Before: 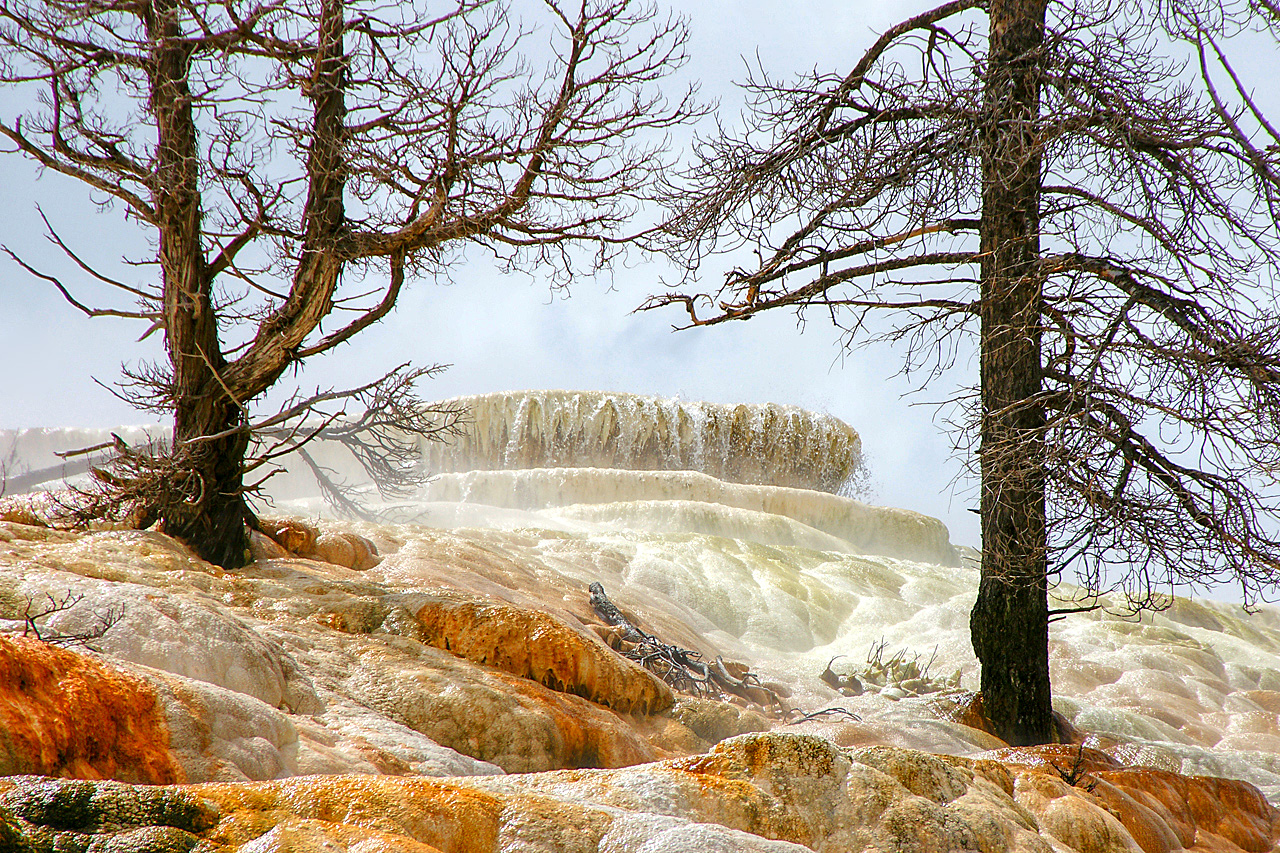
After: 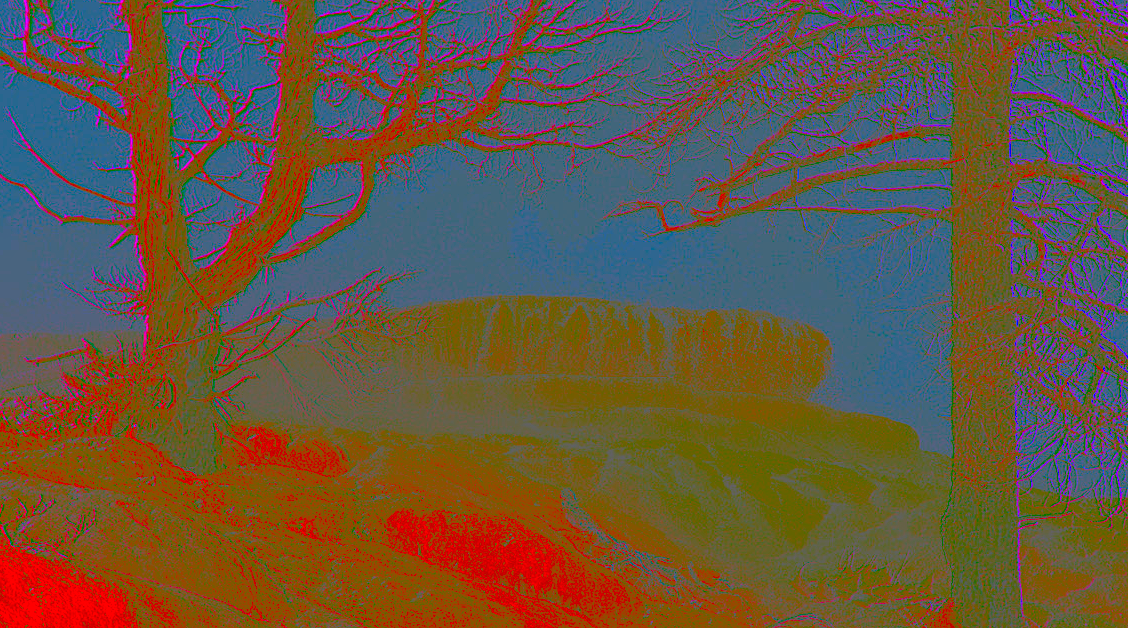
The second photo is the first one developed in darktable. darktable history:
contrast brightness saturation: contrast -0.988, brightness -0.161, saturation 0.764
crop and rotate: left 2.276%, top 11.051%, right 9.528%, bottom 15.246%
exposure: black level correction 0, exposure 1.741 EV, compensate highlight preservation false
